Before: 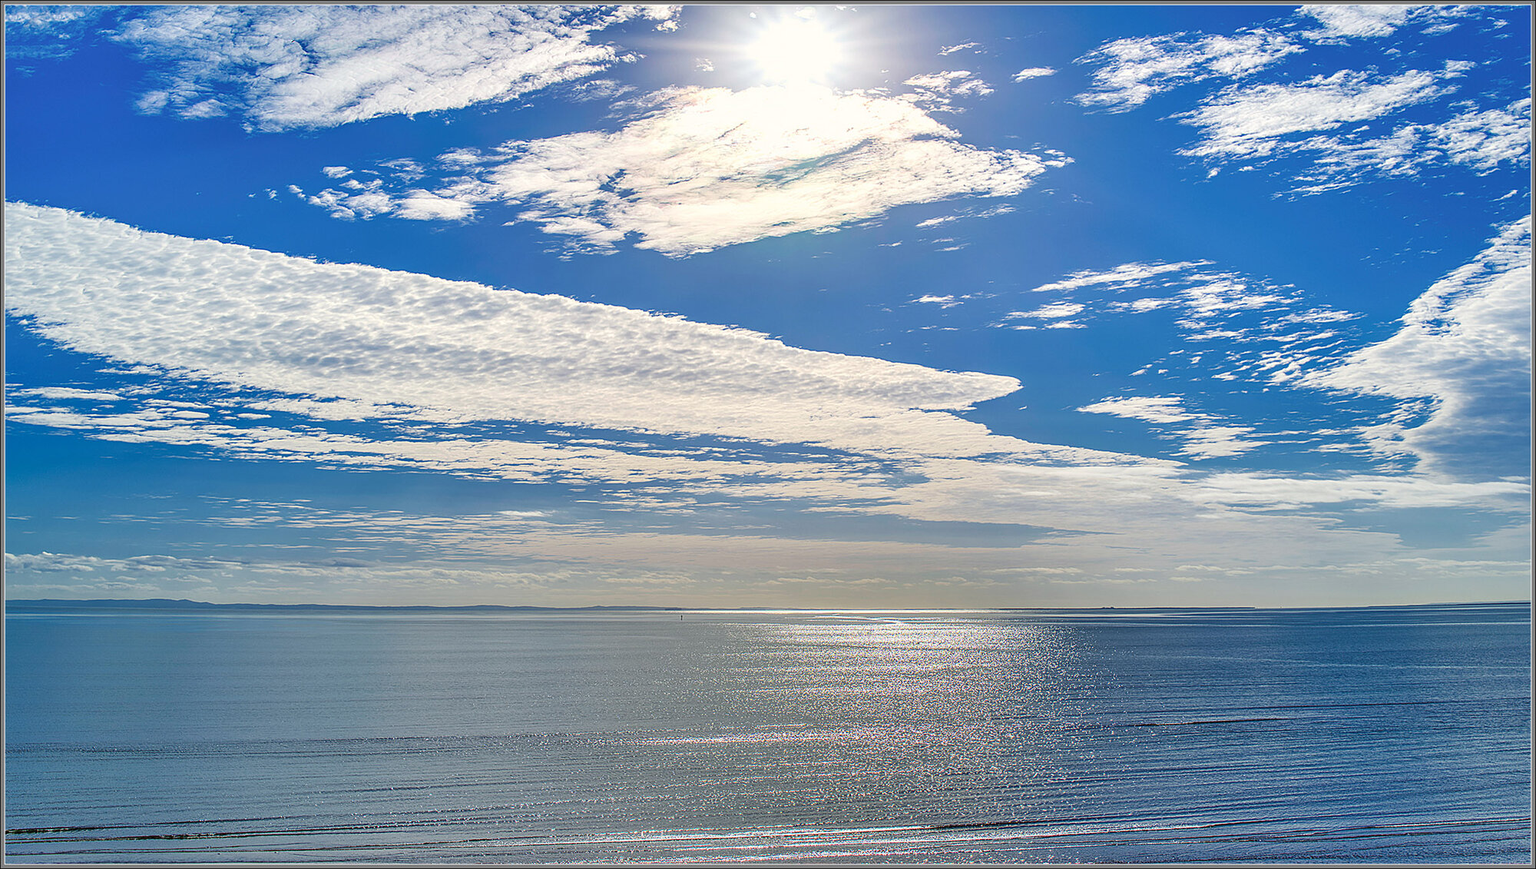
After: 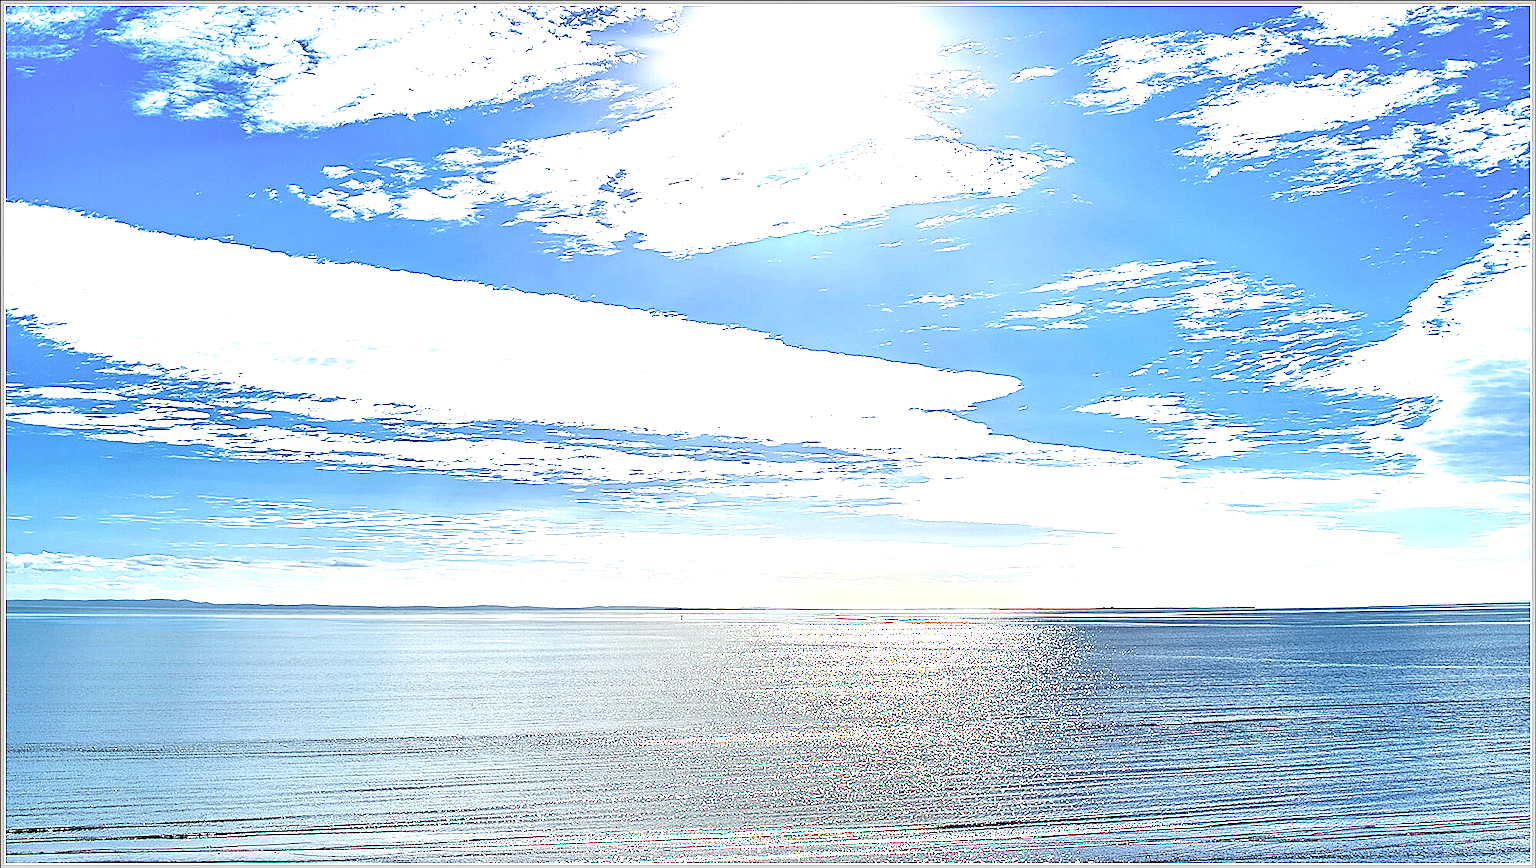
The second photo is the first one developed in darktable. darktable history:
exposure: black level correction 0, exposure 1.199 EV, compensate exposure bias true, compensate highlight preservation false
contrast brightness saturation: contrast 0.098, saturation -0.355
sharpen: on, module defaults
color balance rgb: perceptual saturation grading › global saturation 31.301%, contrast 4.84%
tone equalizer: -8 EV -0.404 EV, -7 EV -0.376 EV, -6 EV -0.308 EV, -5 EV -0.249 EV, -3 EV 0.192 EV, -2 EV 0.336 EV, -1 EV 0.389 EV, +0 EV 0.438 EV, edges refinement/feathering 500, mask exposure compensation -1.57 EV, preserve details no
